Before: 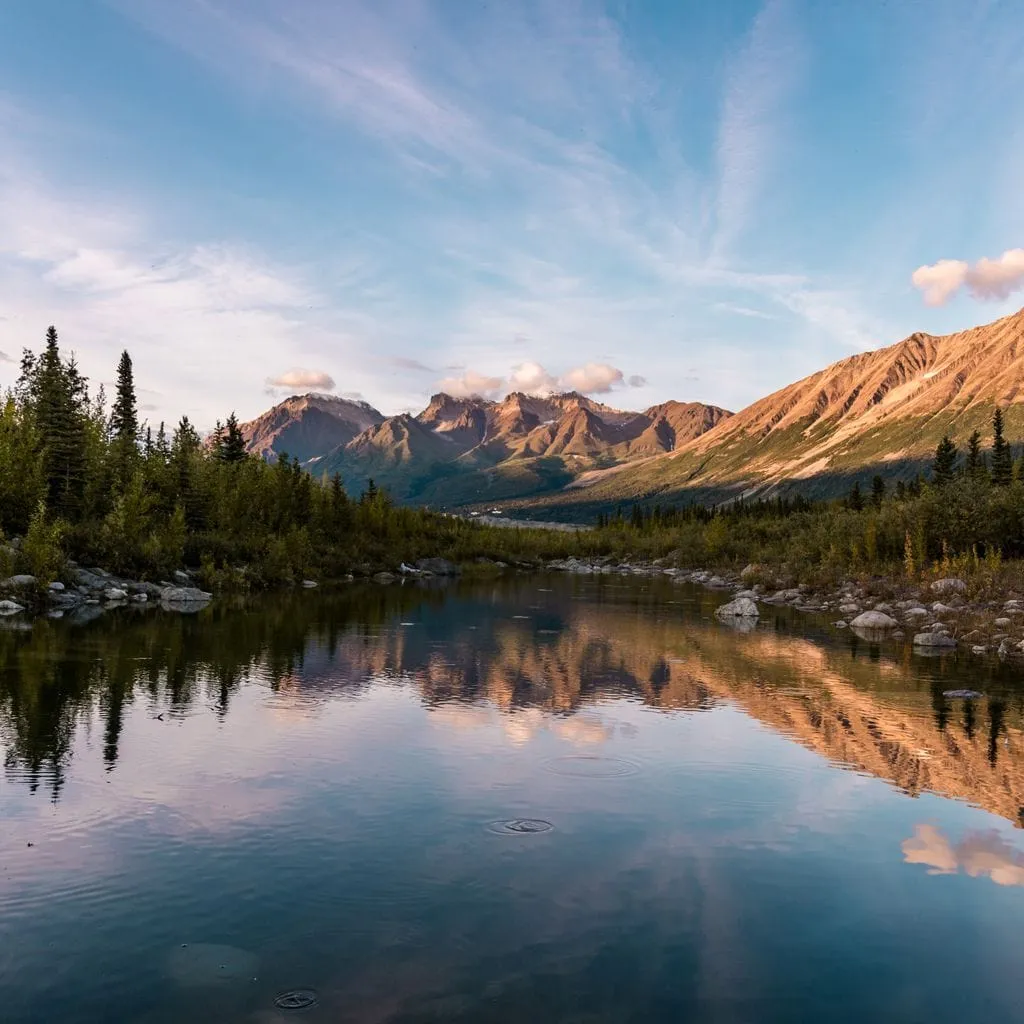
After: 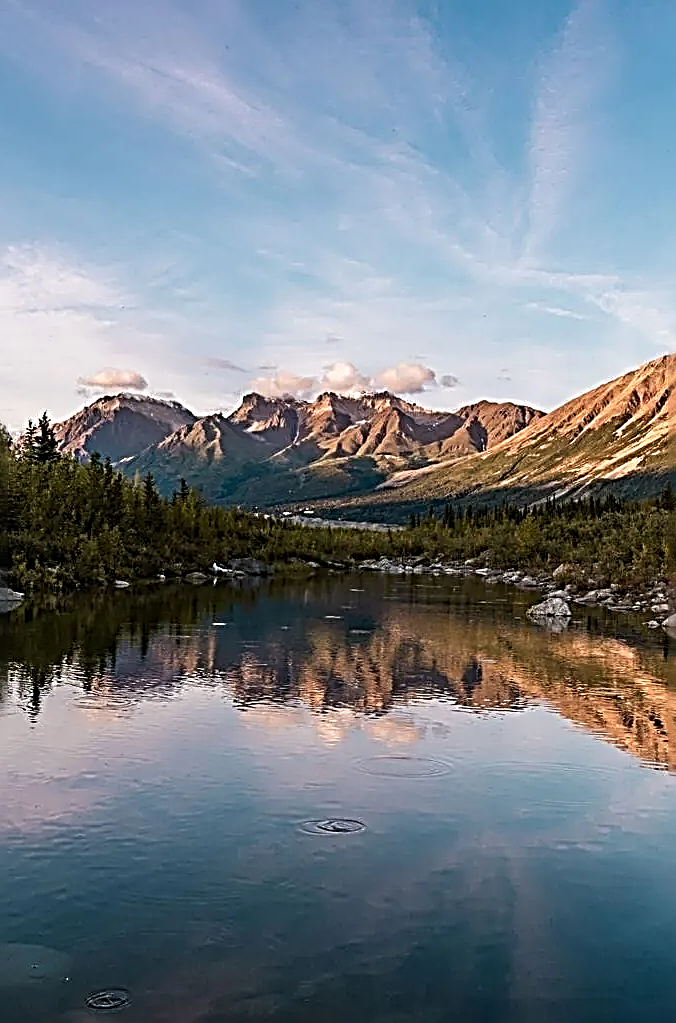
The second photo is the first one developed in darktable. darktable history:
crop and rotate: left 18.442%, right 15.508%
sharpen: radius 3.158, amount 1.731
